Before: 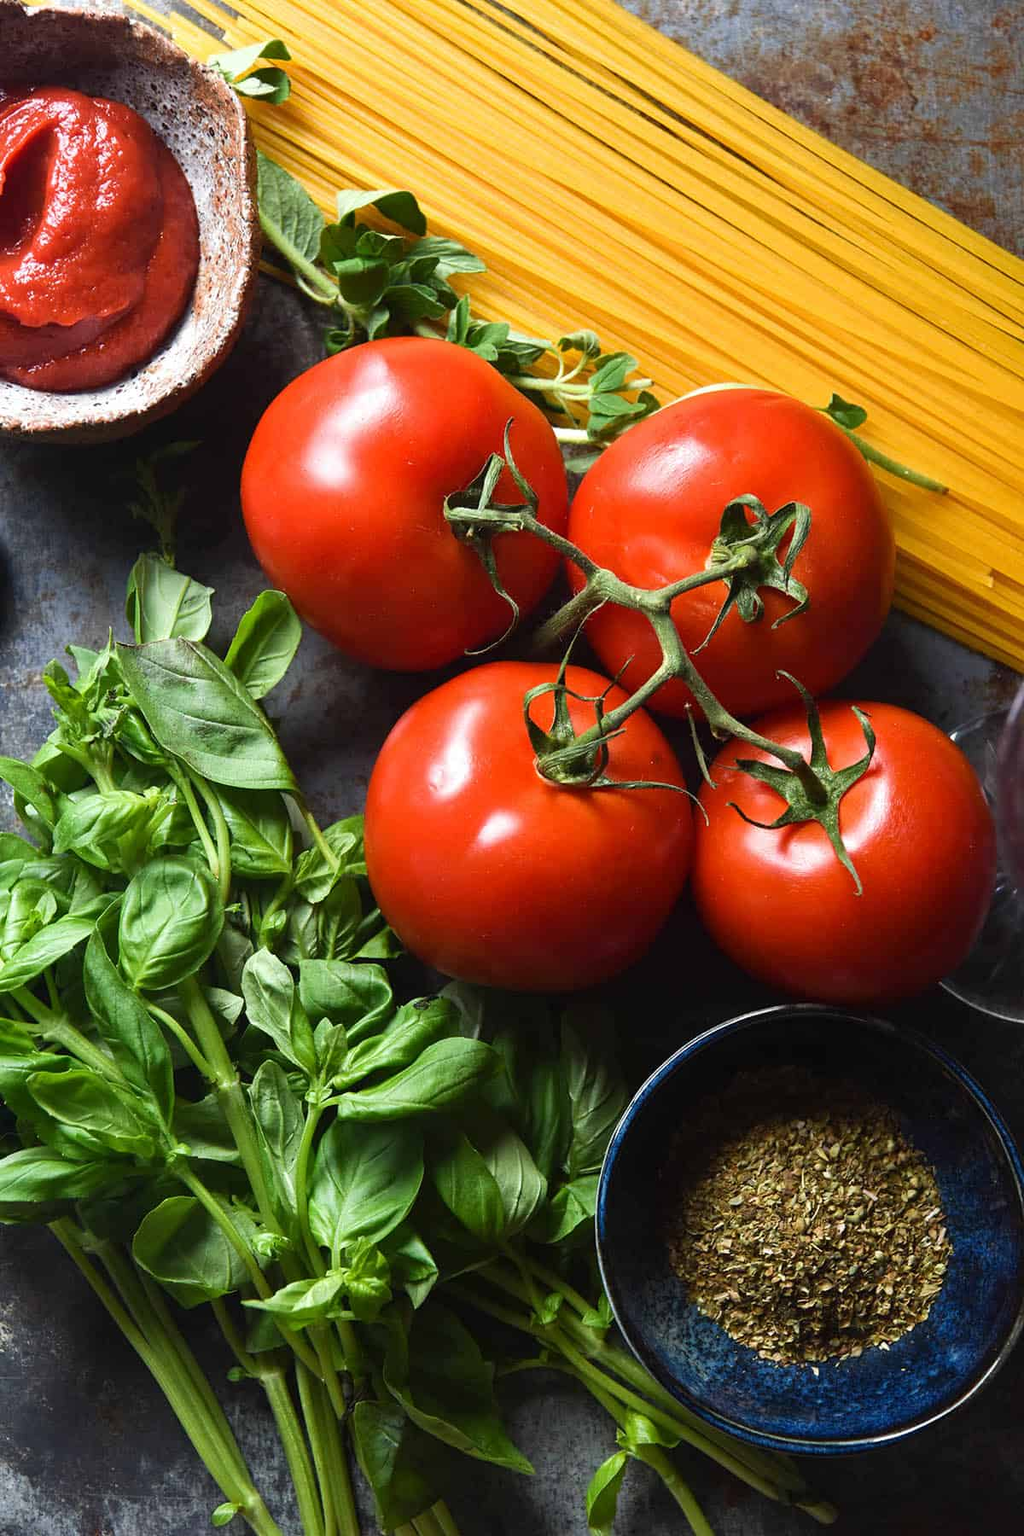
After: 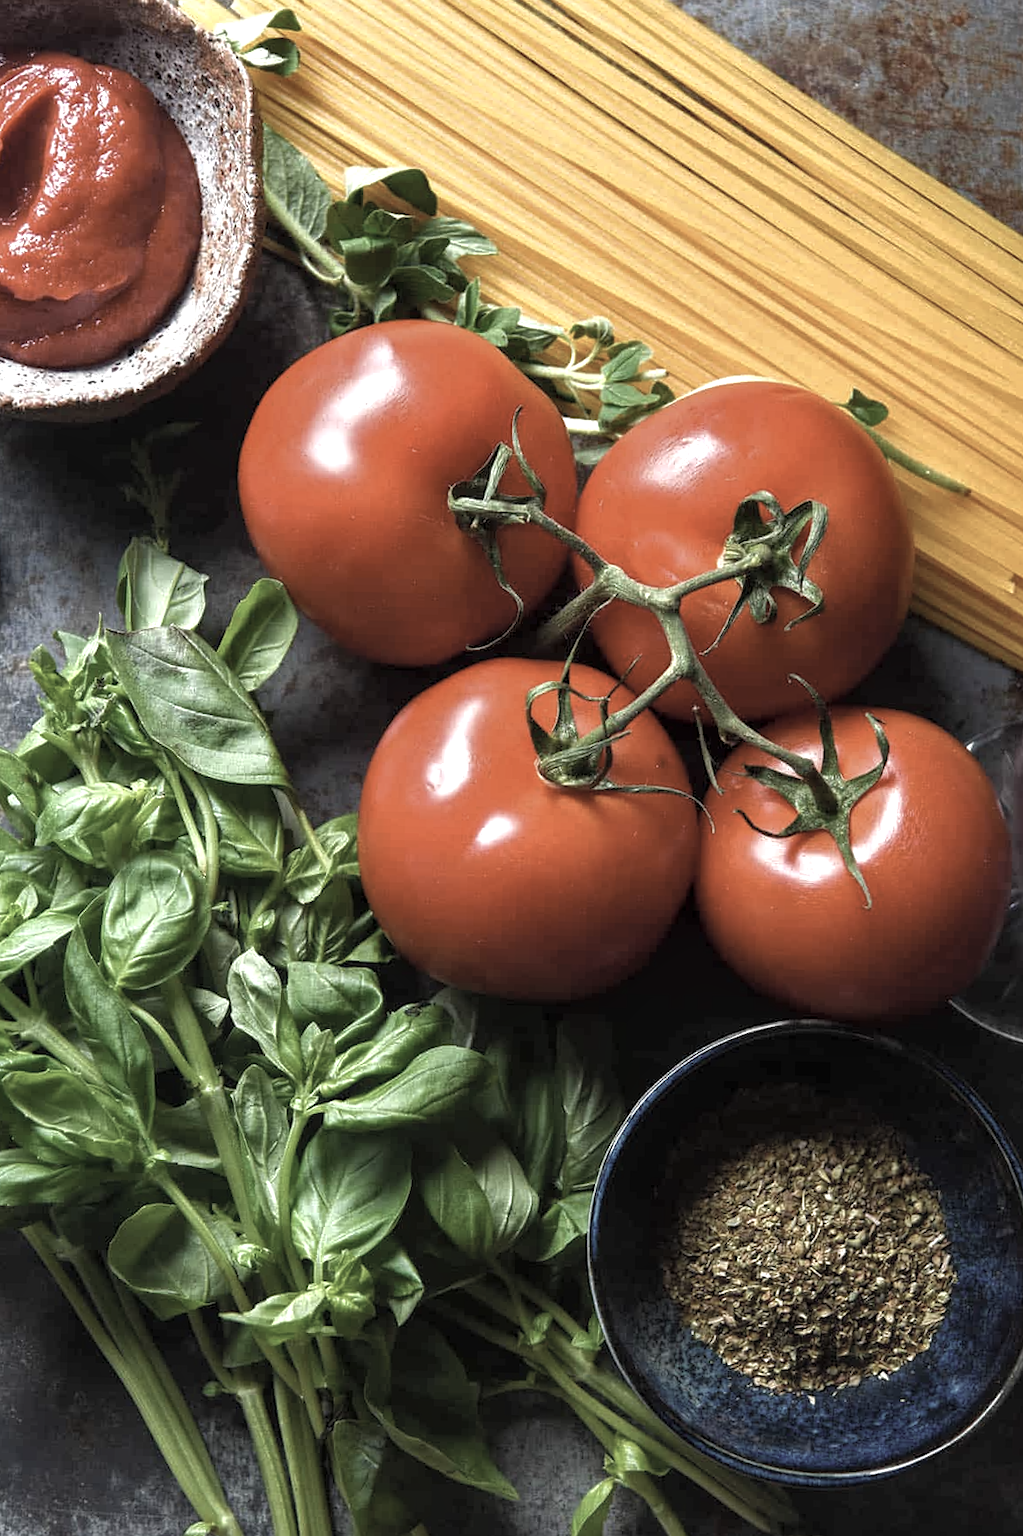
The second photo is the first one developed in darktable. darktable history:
tone curve: curves: ch0 [(0, 0) (0.91, 0.76) (0.997, 0.913)], color space Lab, independent channels, preserve colors none
exposure: exposure 0.13 EV, compensate highlight preservation false
contrast brightness saturation: brightness 0.19, saturation -0.489
local contrast: shadows 93%, midtone range 0.497
tone equalizer: -8 EV -0.429 EV, -7 EV -0.422 EV, -6 EV -0.35 EV, -5 EV -0.23 EV, -3 EV 0.2 EV, -2 EV 0.324 EV, -1 EV 0.397 EV, +0 EV 0.398 EV
crop and rotate: angle -1.34°
